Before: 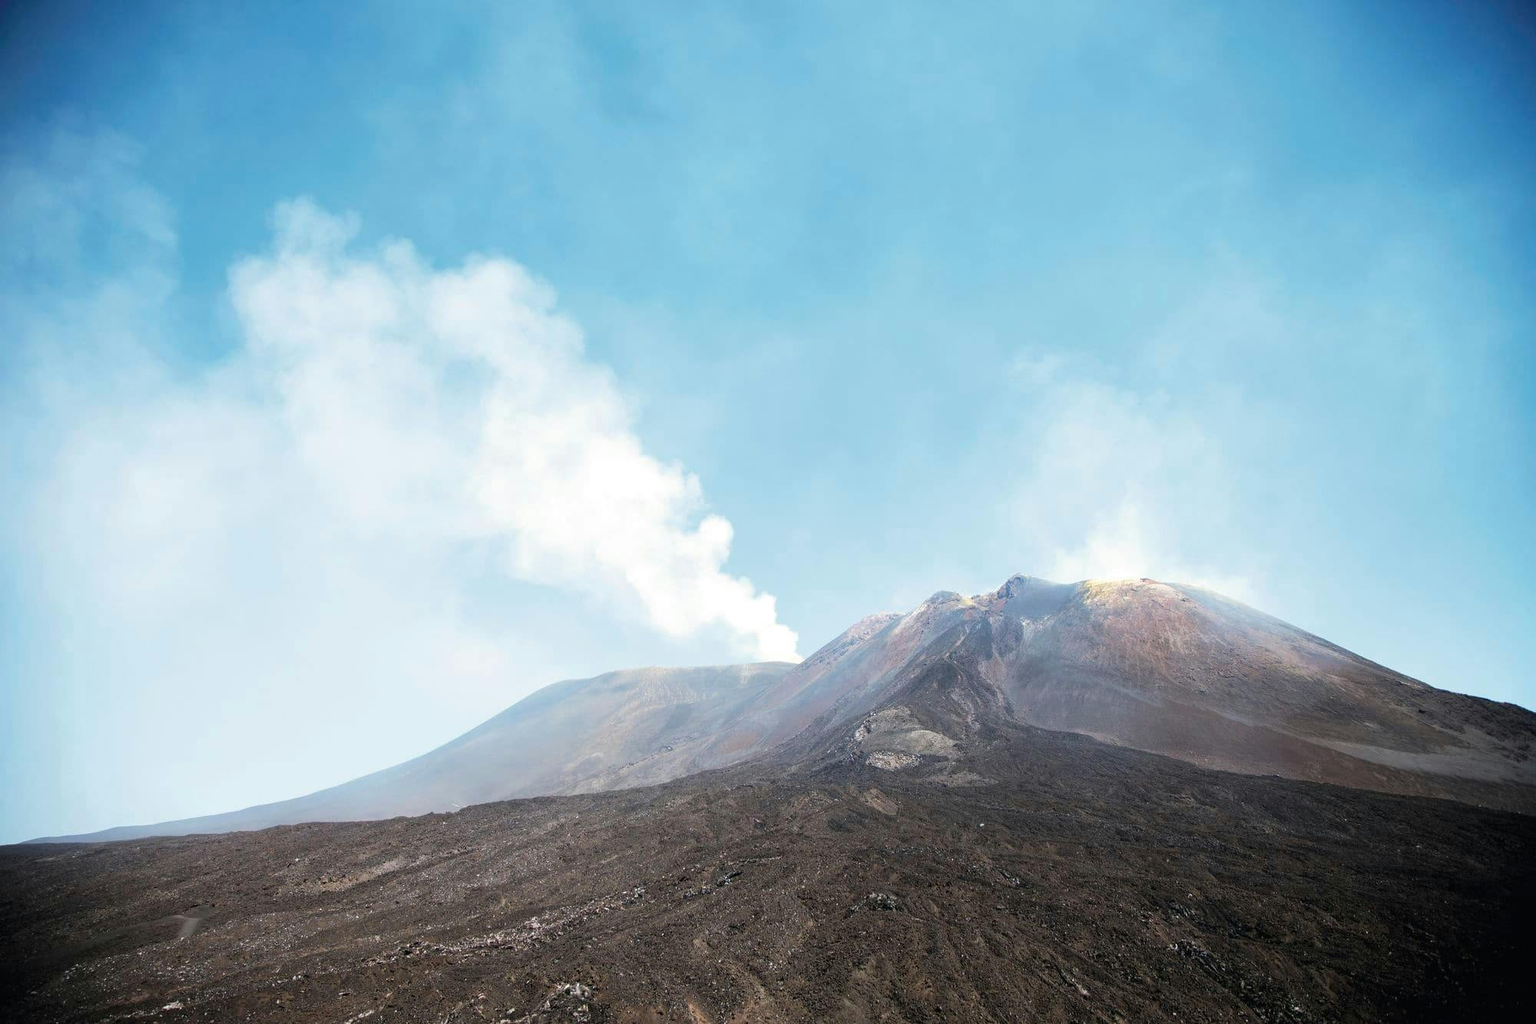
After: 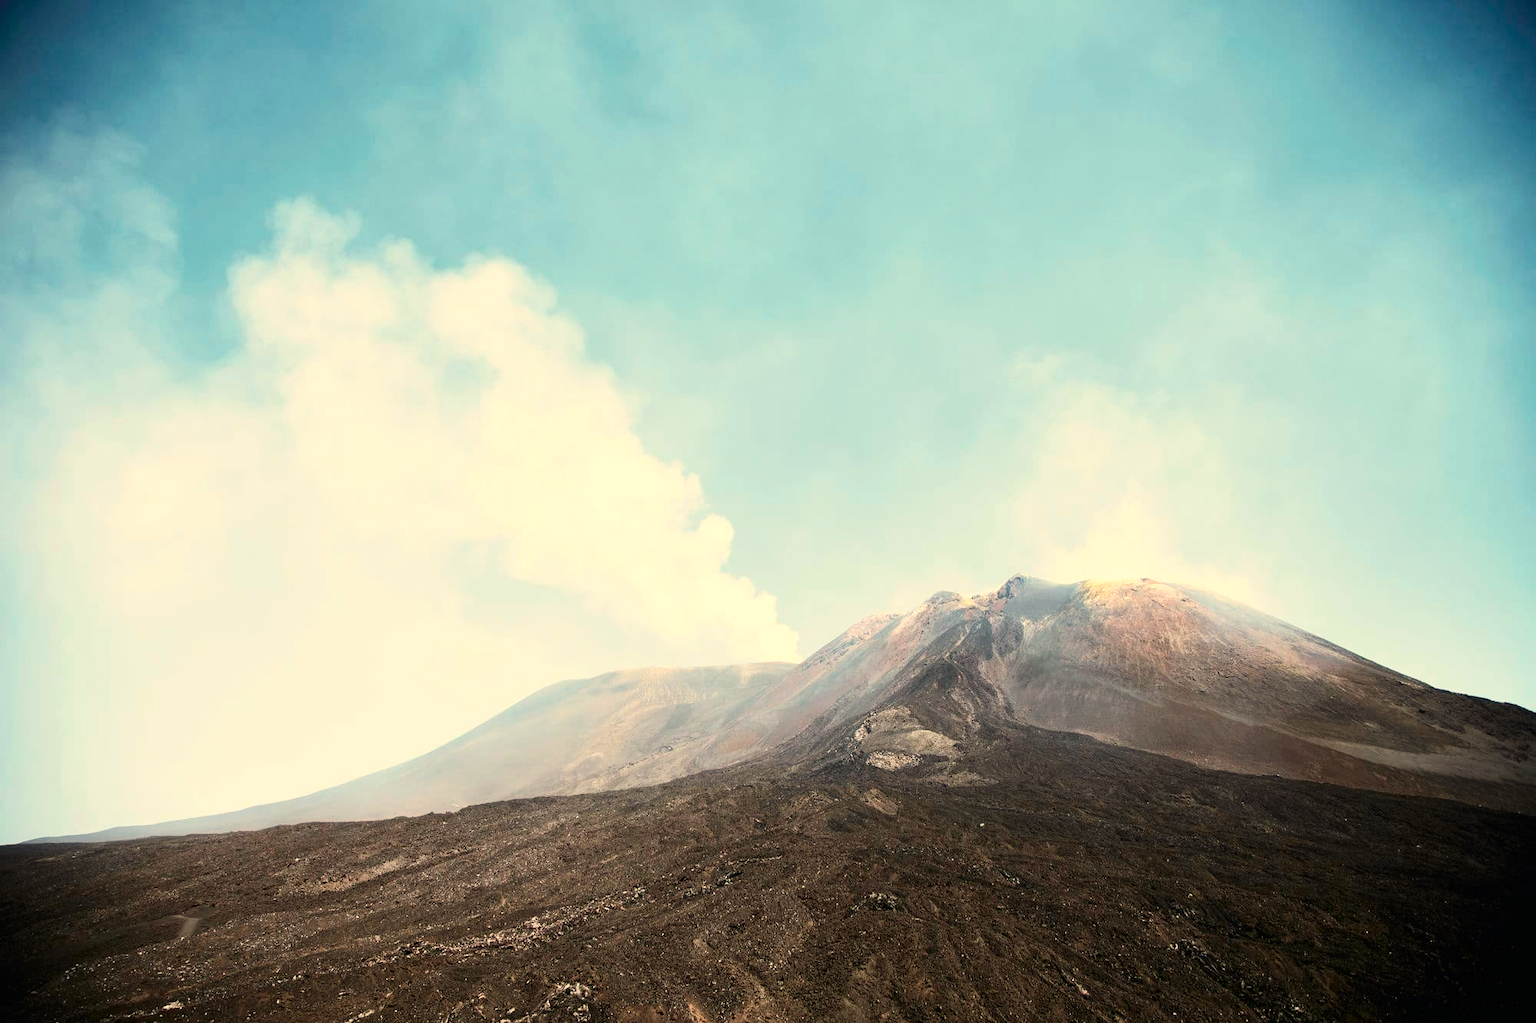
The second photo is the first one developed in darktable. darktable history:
white balance: red 1.123, blue 0.83
tone equalizer: on, module defaults
contrast brightness saturation: contrast 0.22
